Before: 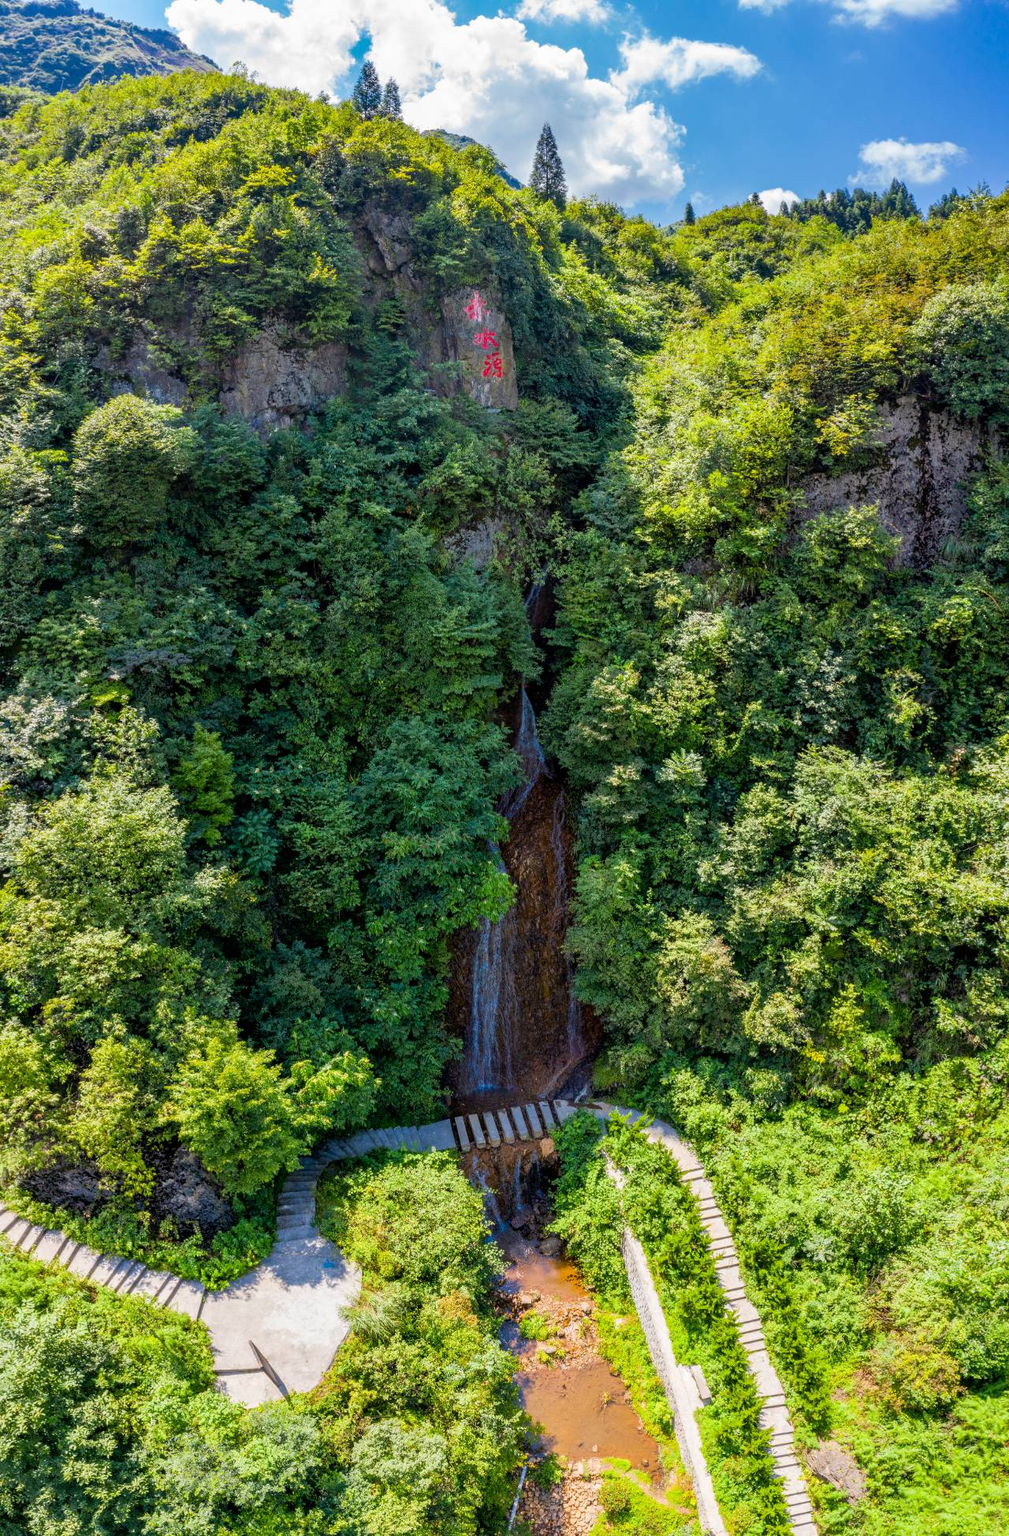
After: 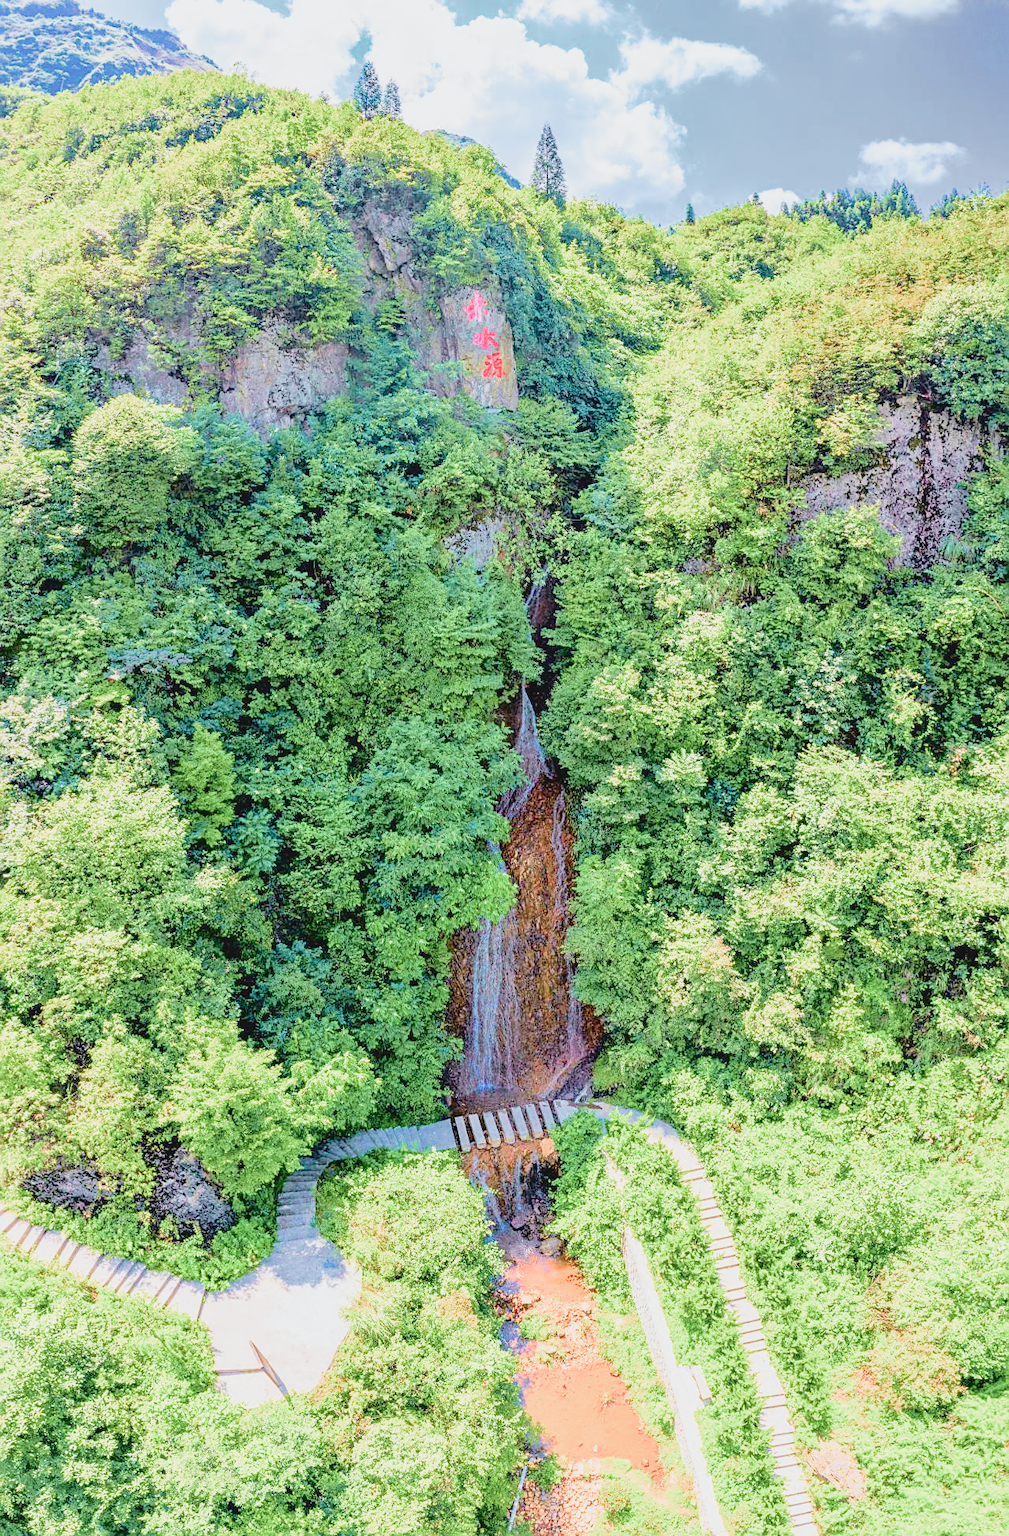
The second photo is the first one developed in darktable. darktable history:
filmic rgb: middle gray luminance 4.29%, black relative exposure -13 EV, white relative exposure 5 EV, threshold 6 EV, target black luminance 0%, hardness 5.19, latitude 59.69%, contrast 0.767, highlights saturation mix 5%, shadows ↔ highlights balance 25.95%, add noise in highlights 0, color science v3 (2019), use custom middle-gray values true, iterations of high-quality reconstruction 0, contrast in highlights soft, enable highlight reconstruction true
sharpen: on, module defaults
tone curve: curves: ch0 [(0, 0) (0.033, 0.016) (0.171, 0.127) (0.33, 0.331) (0.432, 0.475) (0.601, 0.665) (0.843, 0.876) (1, 1)]; ch1 [(0, 0) (0.339, 0.349) (0.445, 0.42) (0.476, 0.47) (0.501, 0.499) (0.516, 0.525) (0.548, 0.563) (0.584, 0.633) (0.728, 0.746) (1, 1)]; ch2 [(0, 0) (0.327, 0.324) (0.417, 0.44) (0.46, 0.453) (0.502, 0.498) (0.517, 0.524) (0.53, 0.554) (0.579, 0.599) (0.745, 0.704) (1, 1)], color space Lab, independent channels, preserve colors none
contrast brightness saturation: contrast -0.15, brightness 0.05, saturation -0.12
